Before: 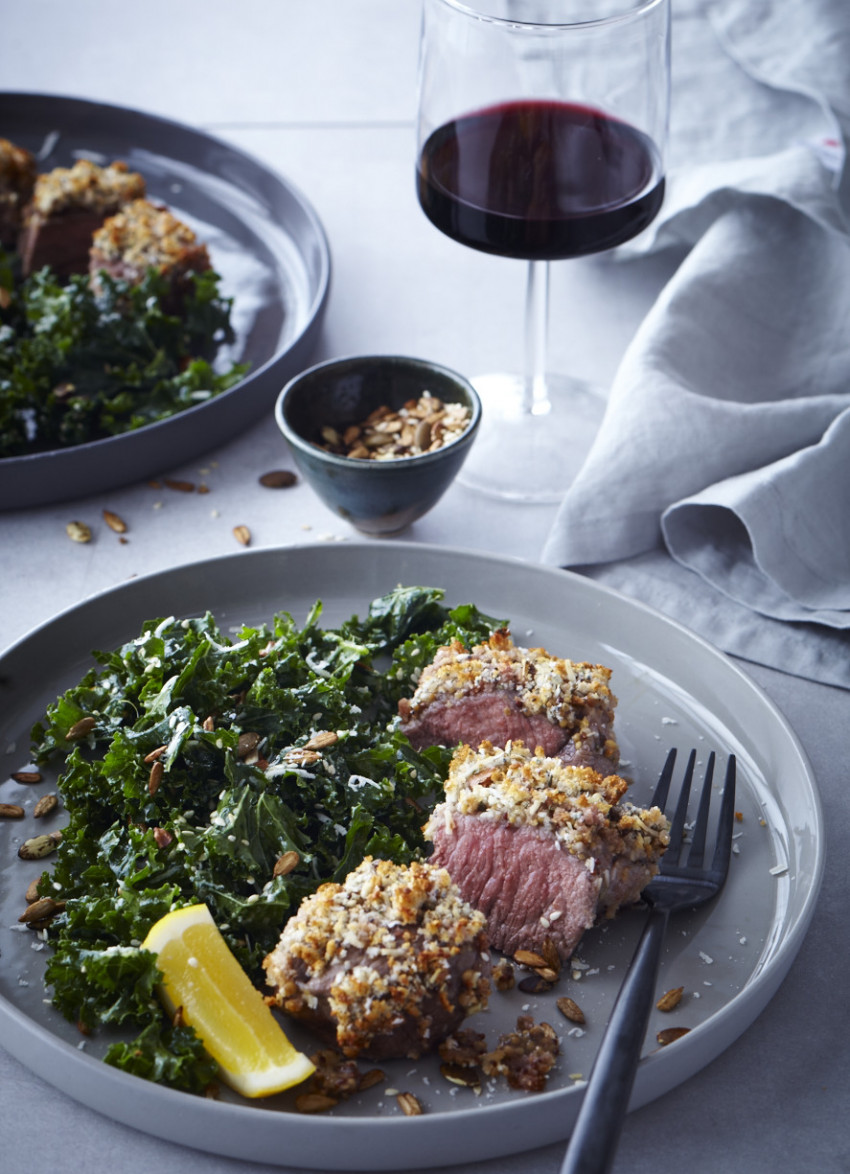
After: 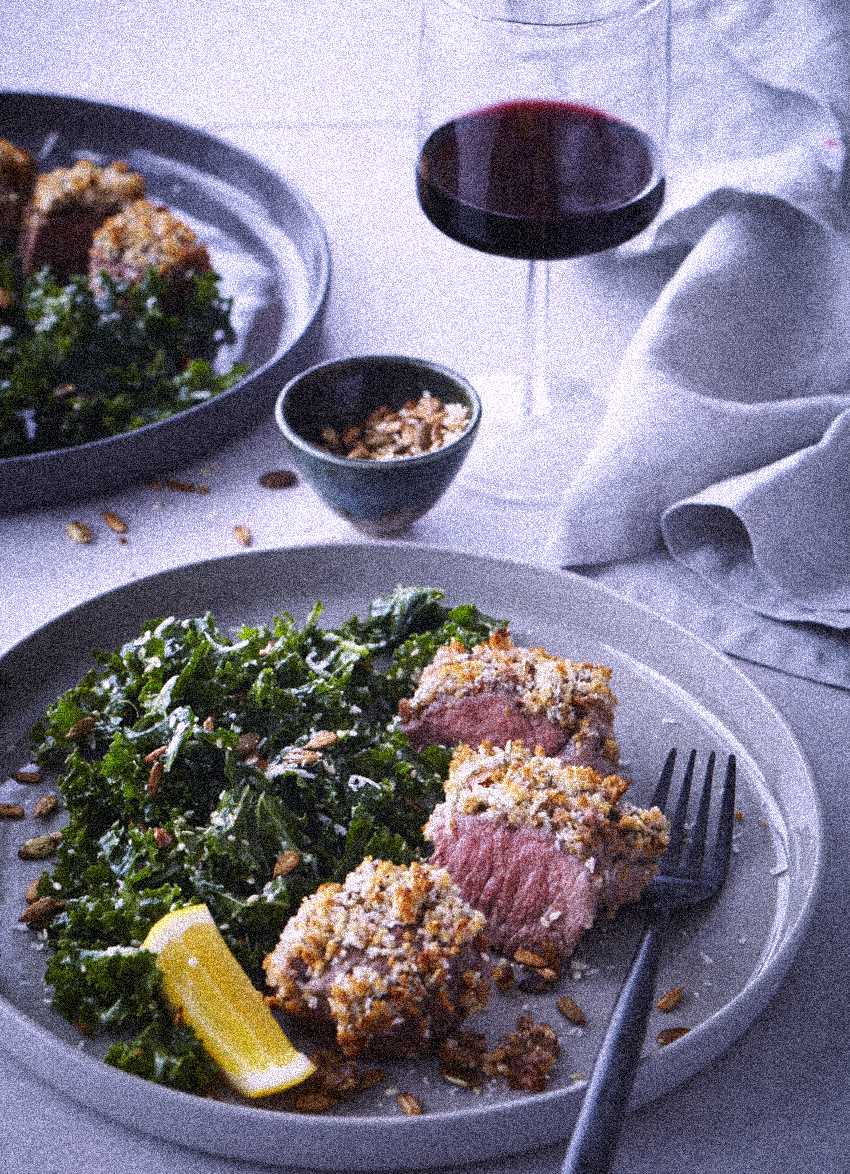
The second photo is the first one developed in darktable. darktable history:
grain: coarseness 3.75 ISO, strength 100%, mid-tones bias 0%
white balance: red 1.066, blue 1.119
